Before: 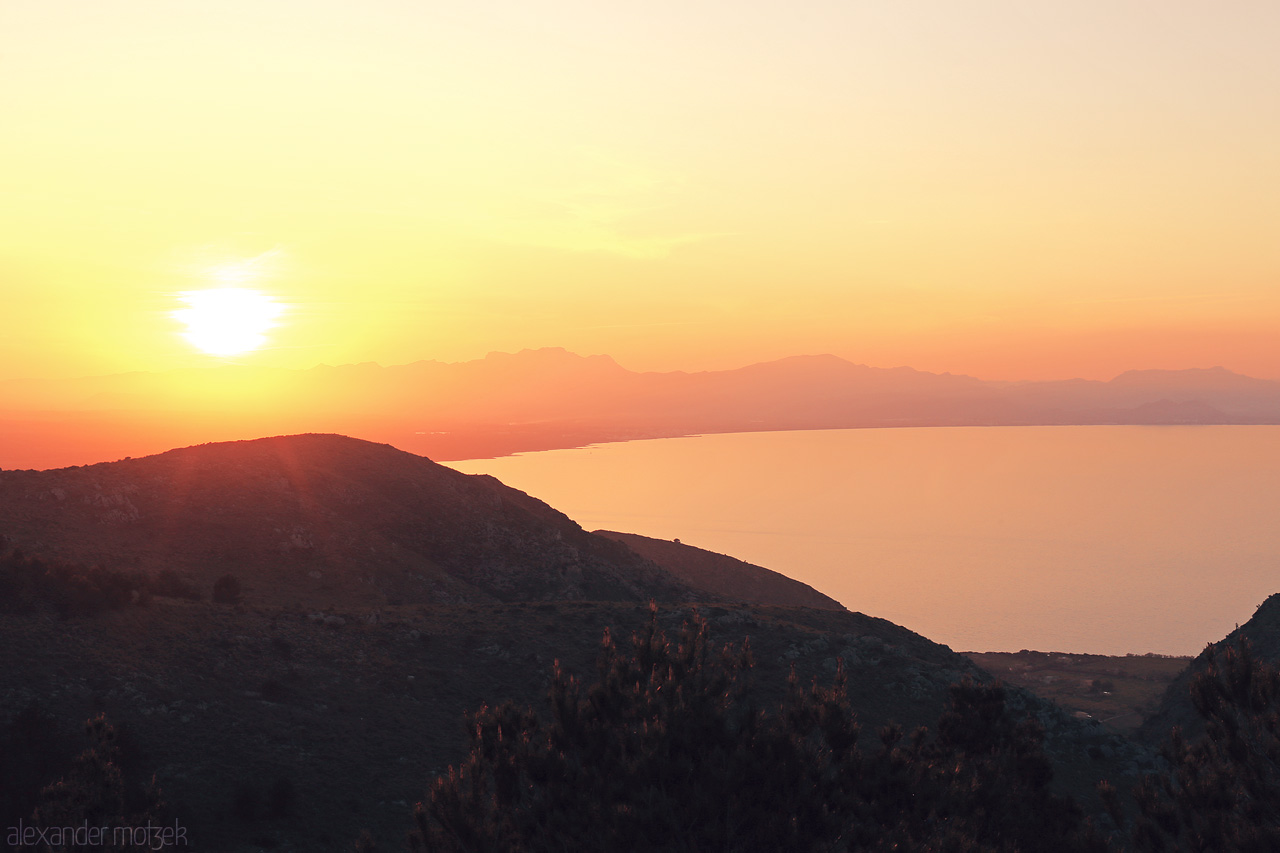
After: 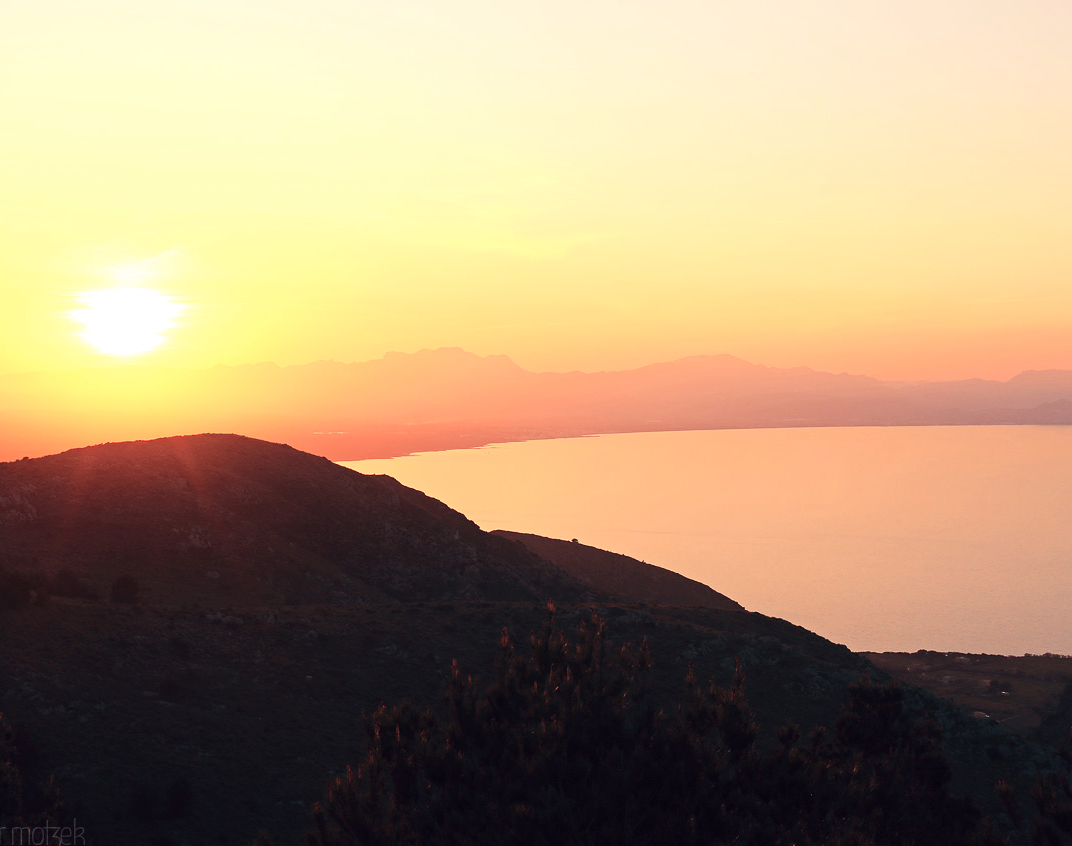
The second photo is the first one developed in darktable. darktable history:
tone equalizer: on, module defaults
crop: left 8.026%, right 7.374%
contrast brightness saturation: contrast 0.22
